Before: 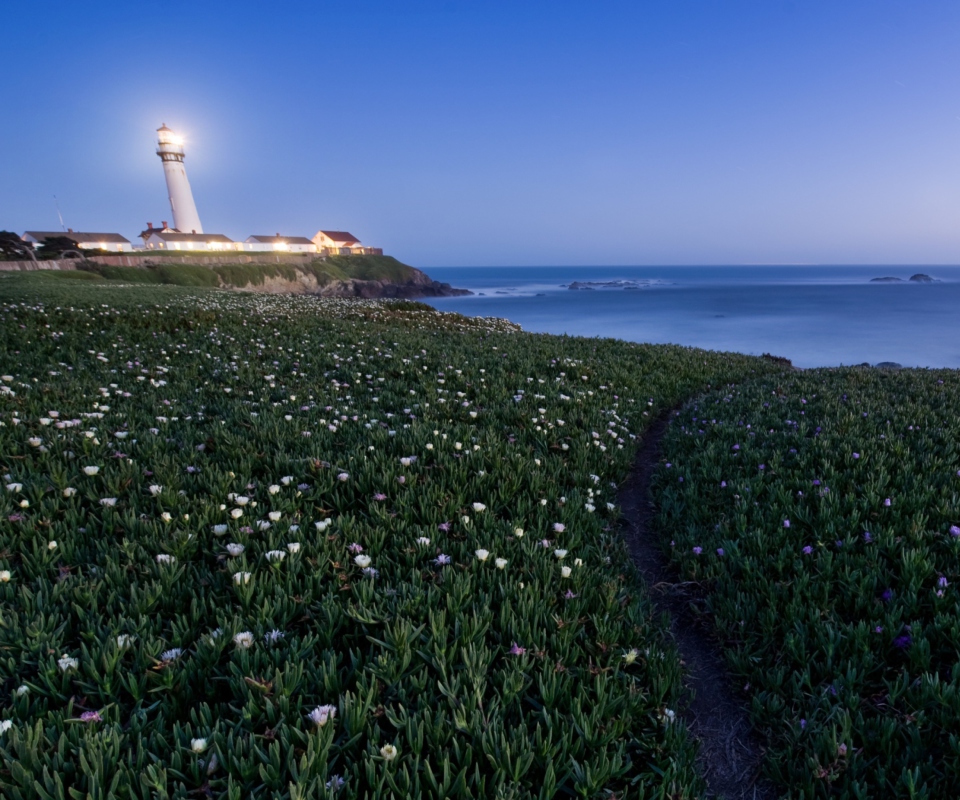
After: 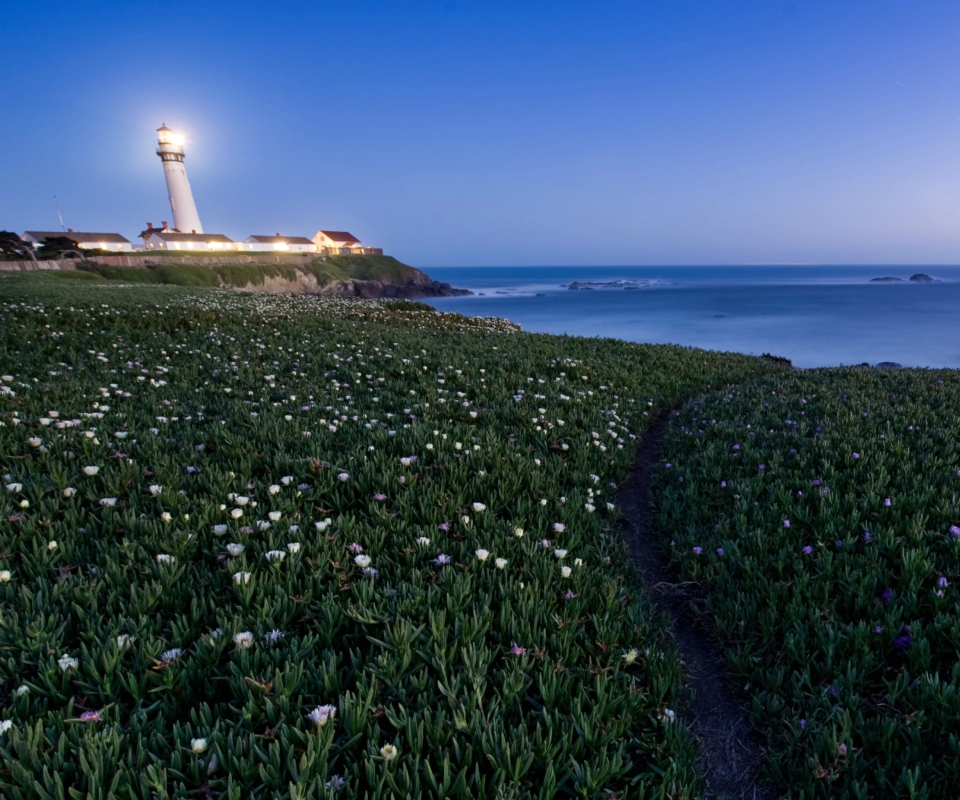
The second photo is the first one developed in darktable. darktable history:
haze removal: compatibility mode true, adaptive false
color correction: highlights b* 0.034
